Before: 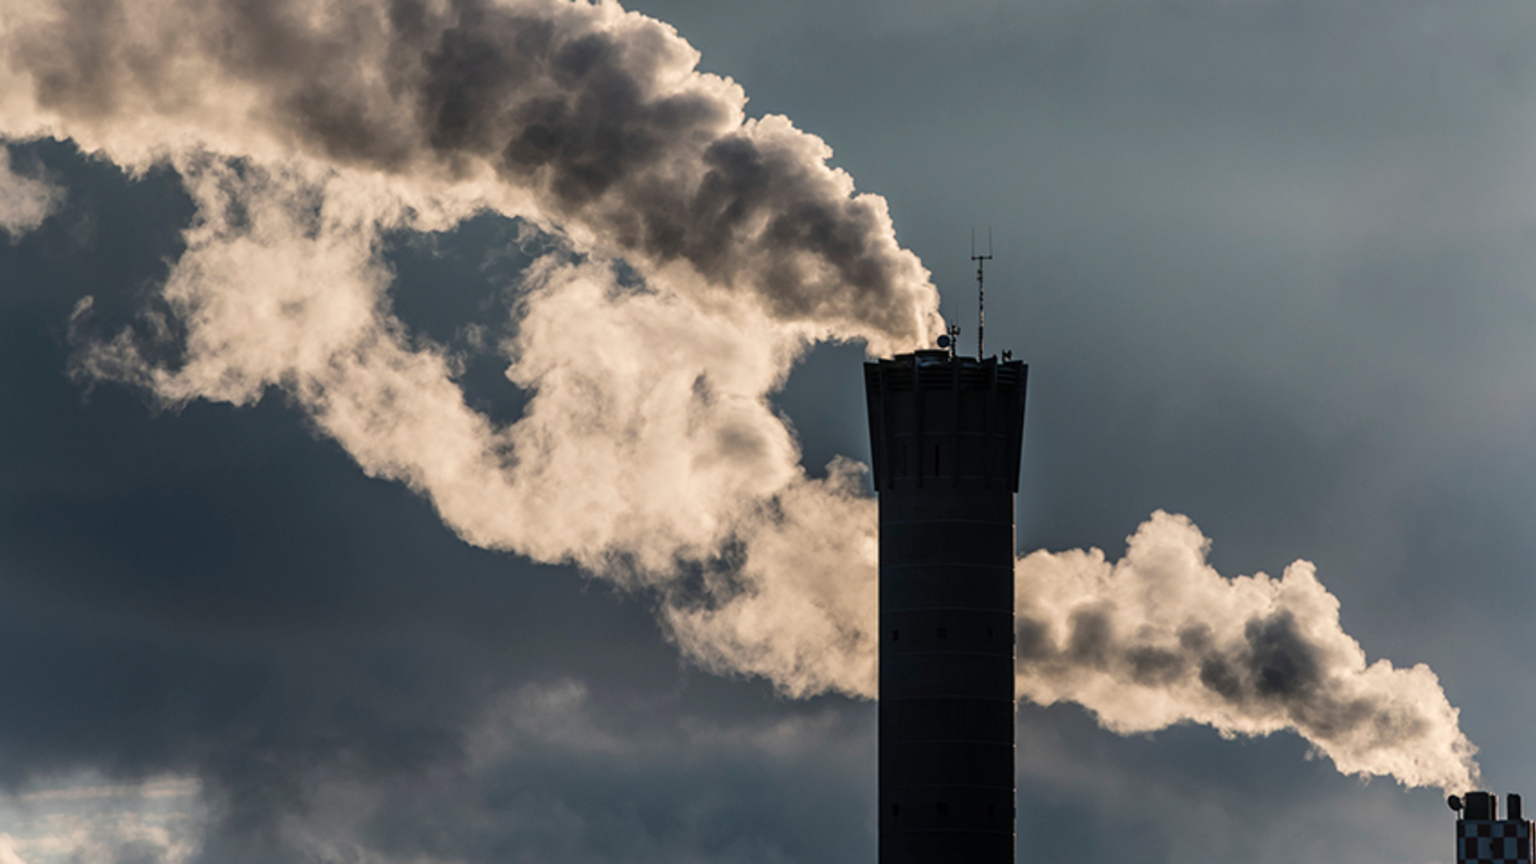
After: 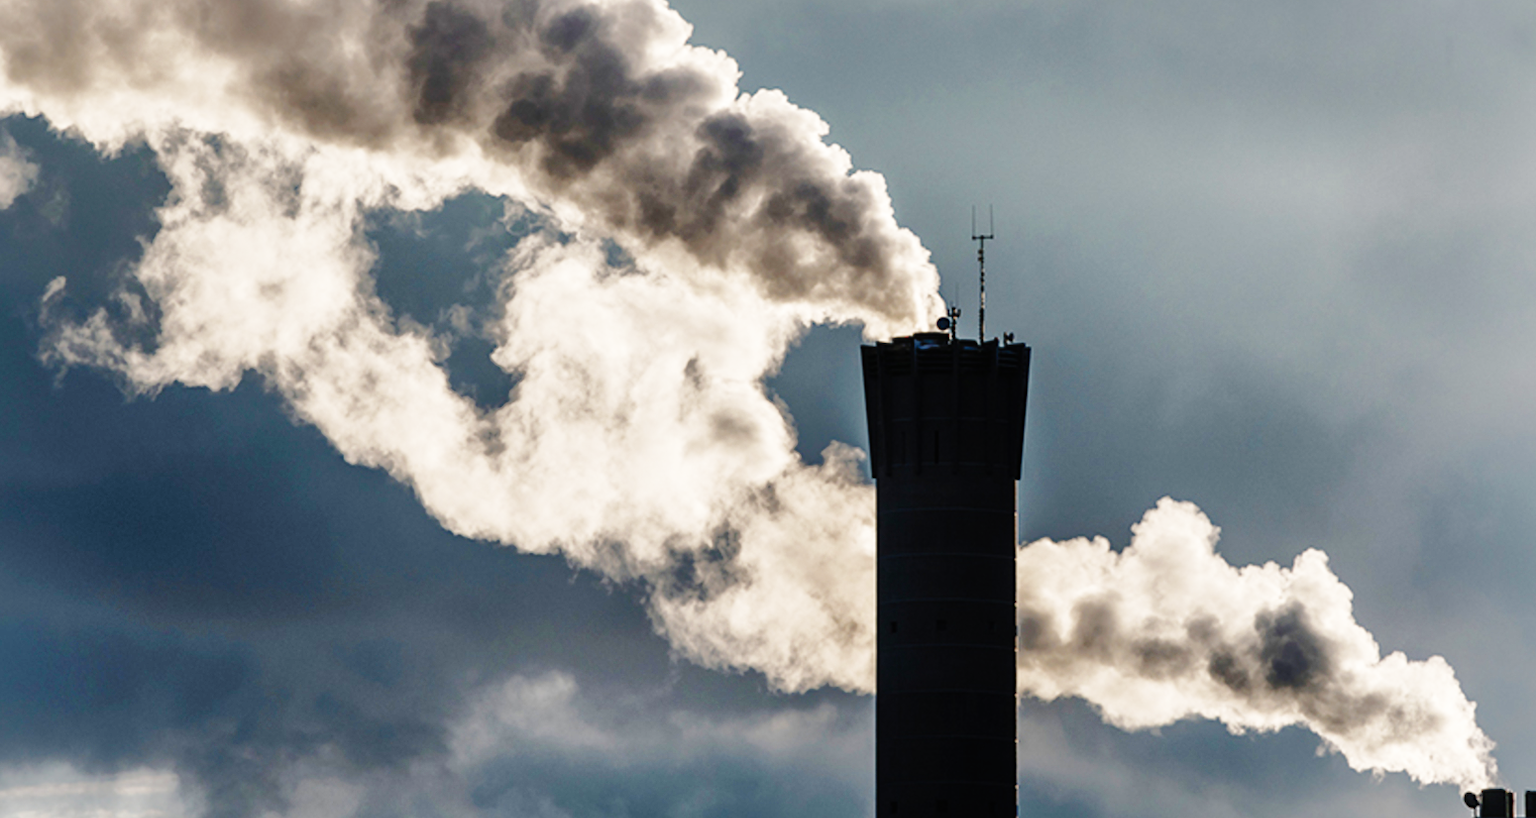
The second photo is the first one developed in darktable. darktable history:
crop: left 1.964%, top 3.251%, right 1.122%, bottom 4.933%
tone equalizer: on, module defaults
shadows and highlights: shadows 60, highlights -60
contrast brightness saturation: contrast 0.1, saturation -0.3
color zones: curves: ch0 [(0, 0.613) (0.01, 0.613) (0.245, 0.448) (0.498, 0.529) (0.642, 0.665) (0.879, 0.777) (0.99, 0.613)]; ch1 [(0, 0) (0.143, 0) (0.286, 0) (0.429, 0) (0.571, 0) (0.714, 0) (0.857, 0)], mix -121.96%
color contrast: green-magenta contrast 0.84, blue-yellow contrast 0.86
base curve: curves: ch0 [(0, 0) (0, 0) (0.002, 0.001) (0.008, 0.003) (0.019, 0.011) (0.037, 0.037) (0.064, 0.11) (0.102, 0.232) (0.152, 0.379) (0.216, 0.524) (0.296, 0.665) (0.394, 0.789) (0.512, 0.881) (0.651, 0.945) (0.813, 0.986) (1, 1)], preserve colors none
color balance rgb: perceptual saturation grading › global saturation 20%, perceptual saturation grading › highlights -25%, perceptual saturation grading › shadows 50%, global vibrance -25%
